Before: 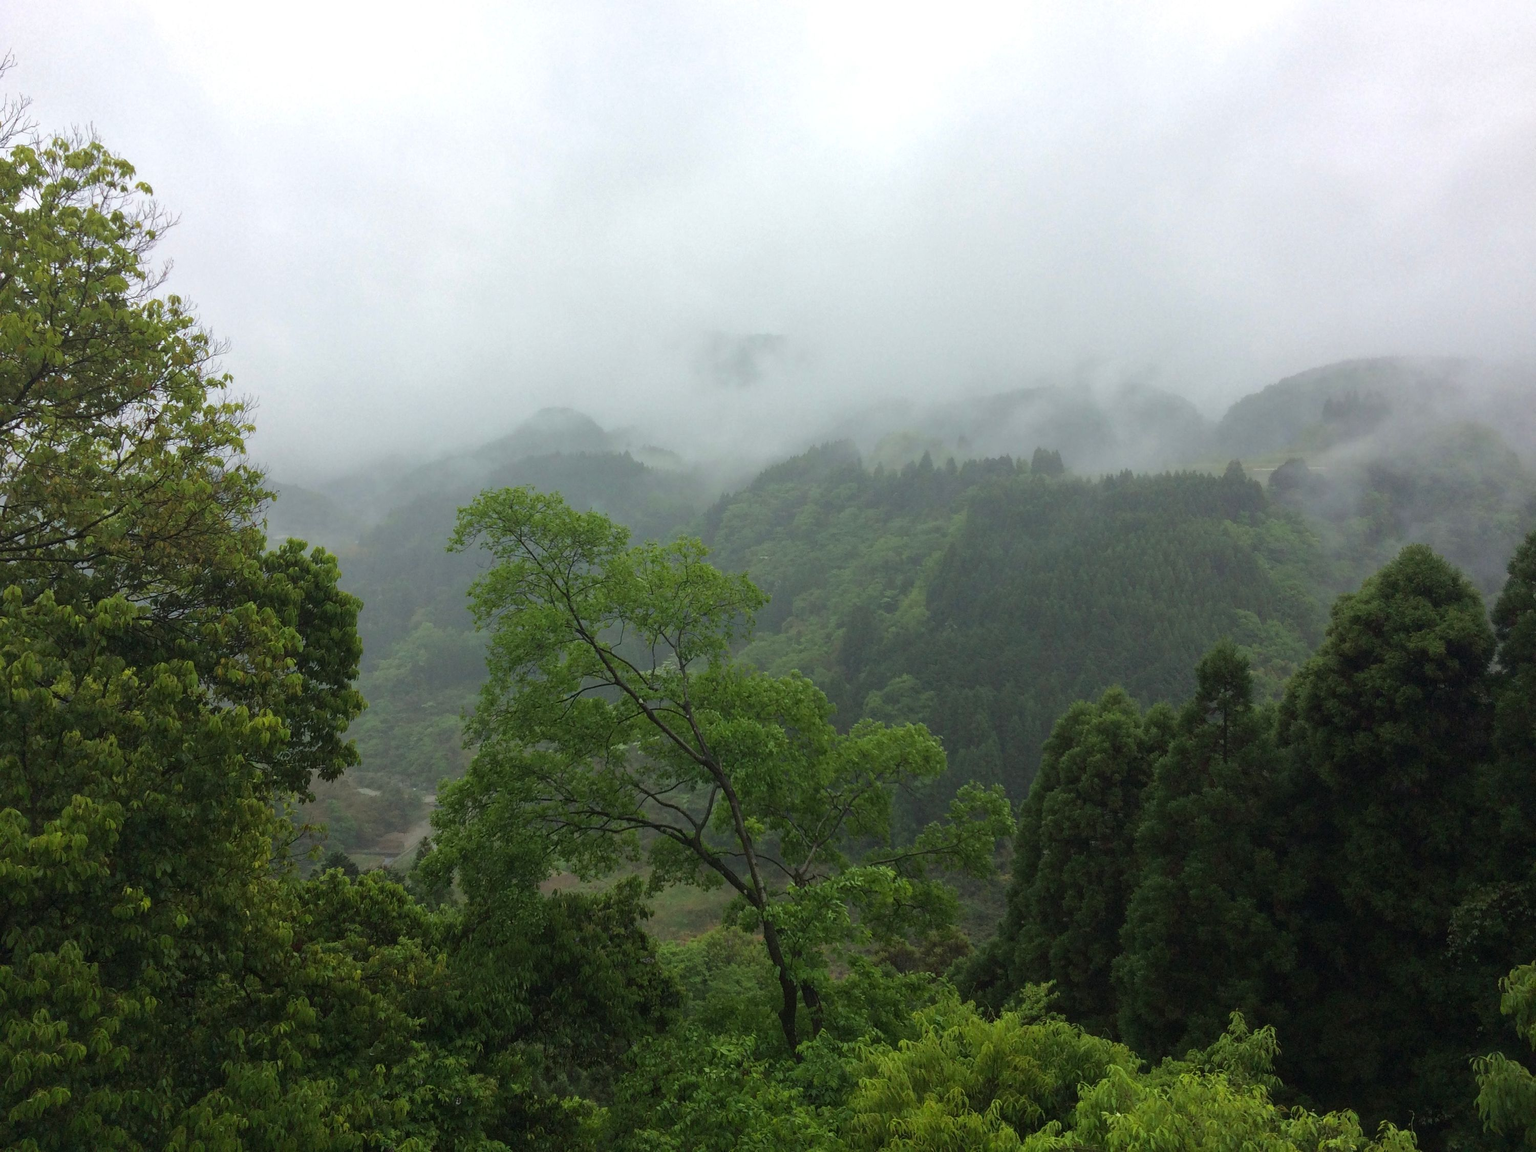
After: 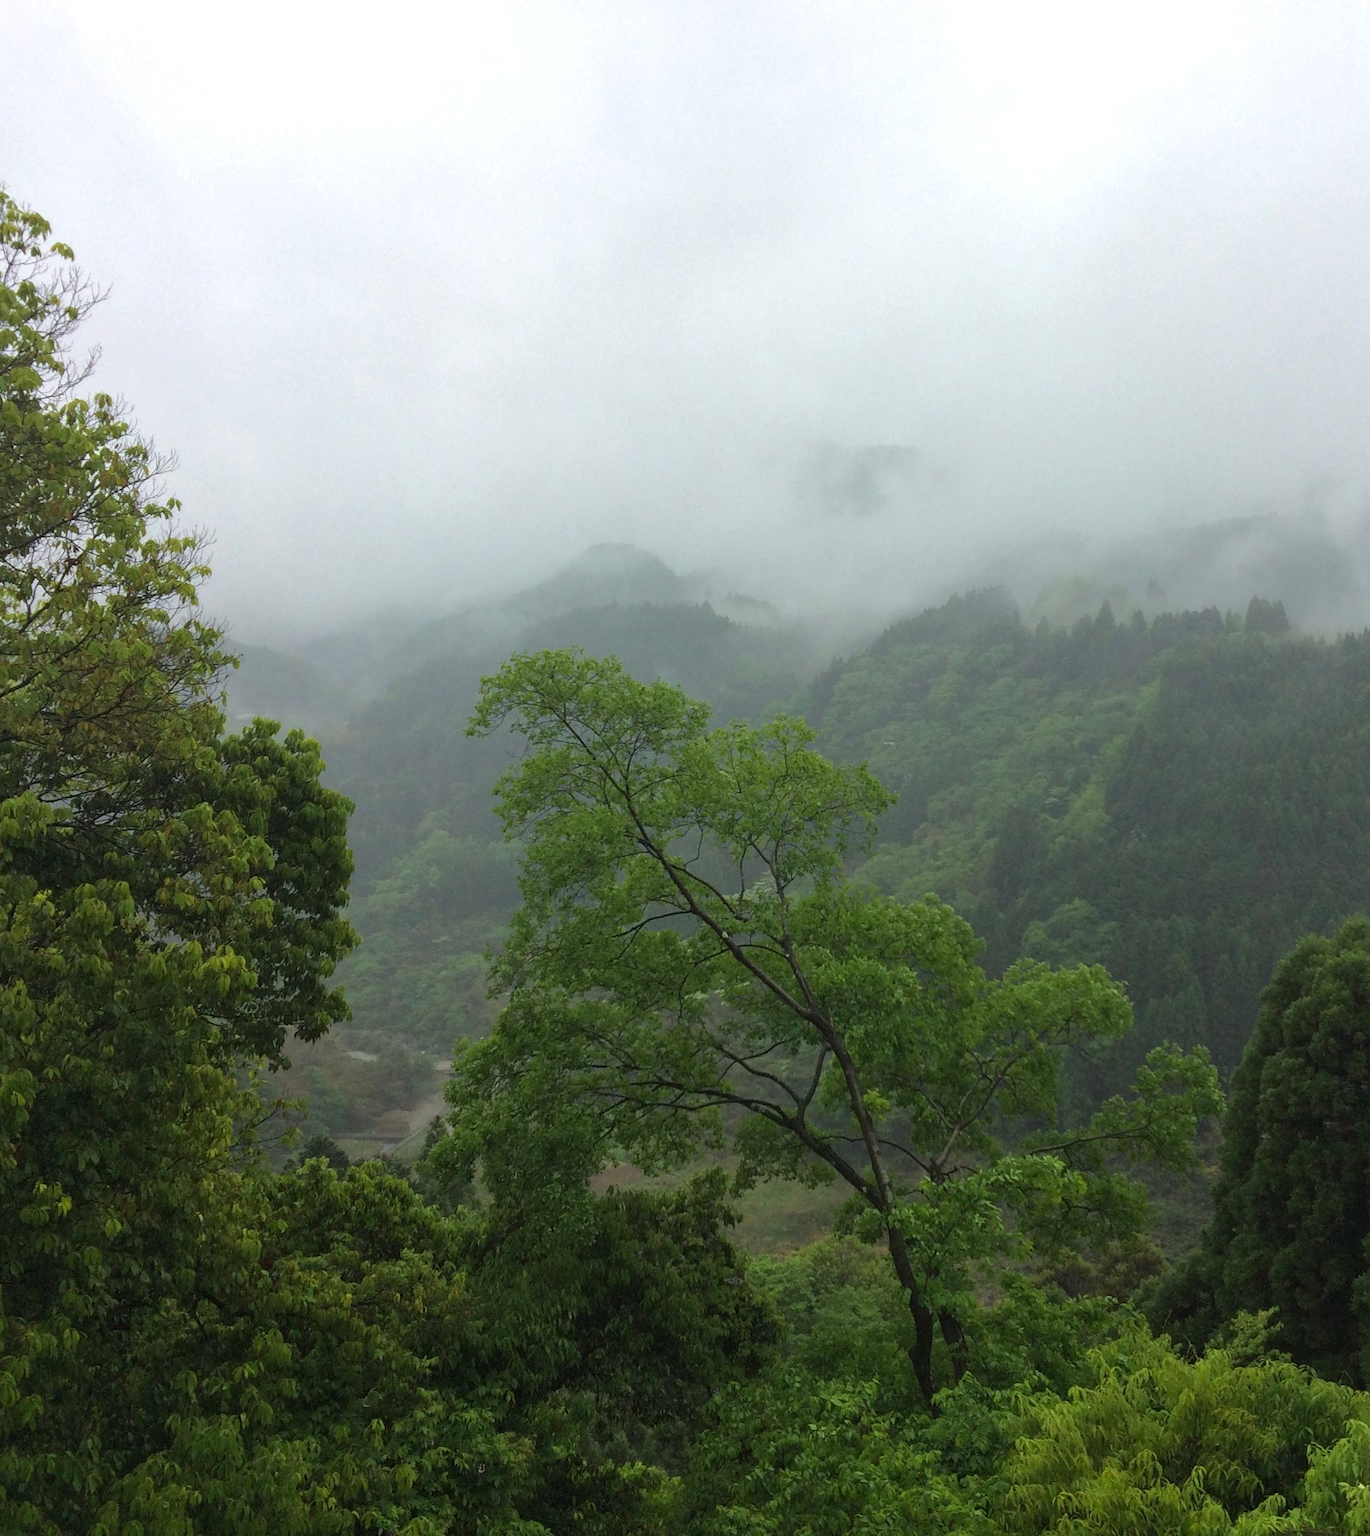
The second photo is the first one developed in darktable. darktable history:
crop and rotate: left 6.377%, right 26.686%
